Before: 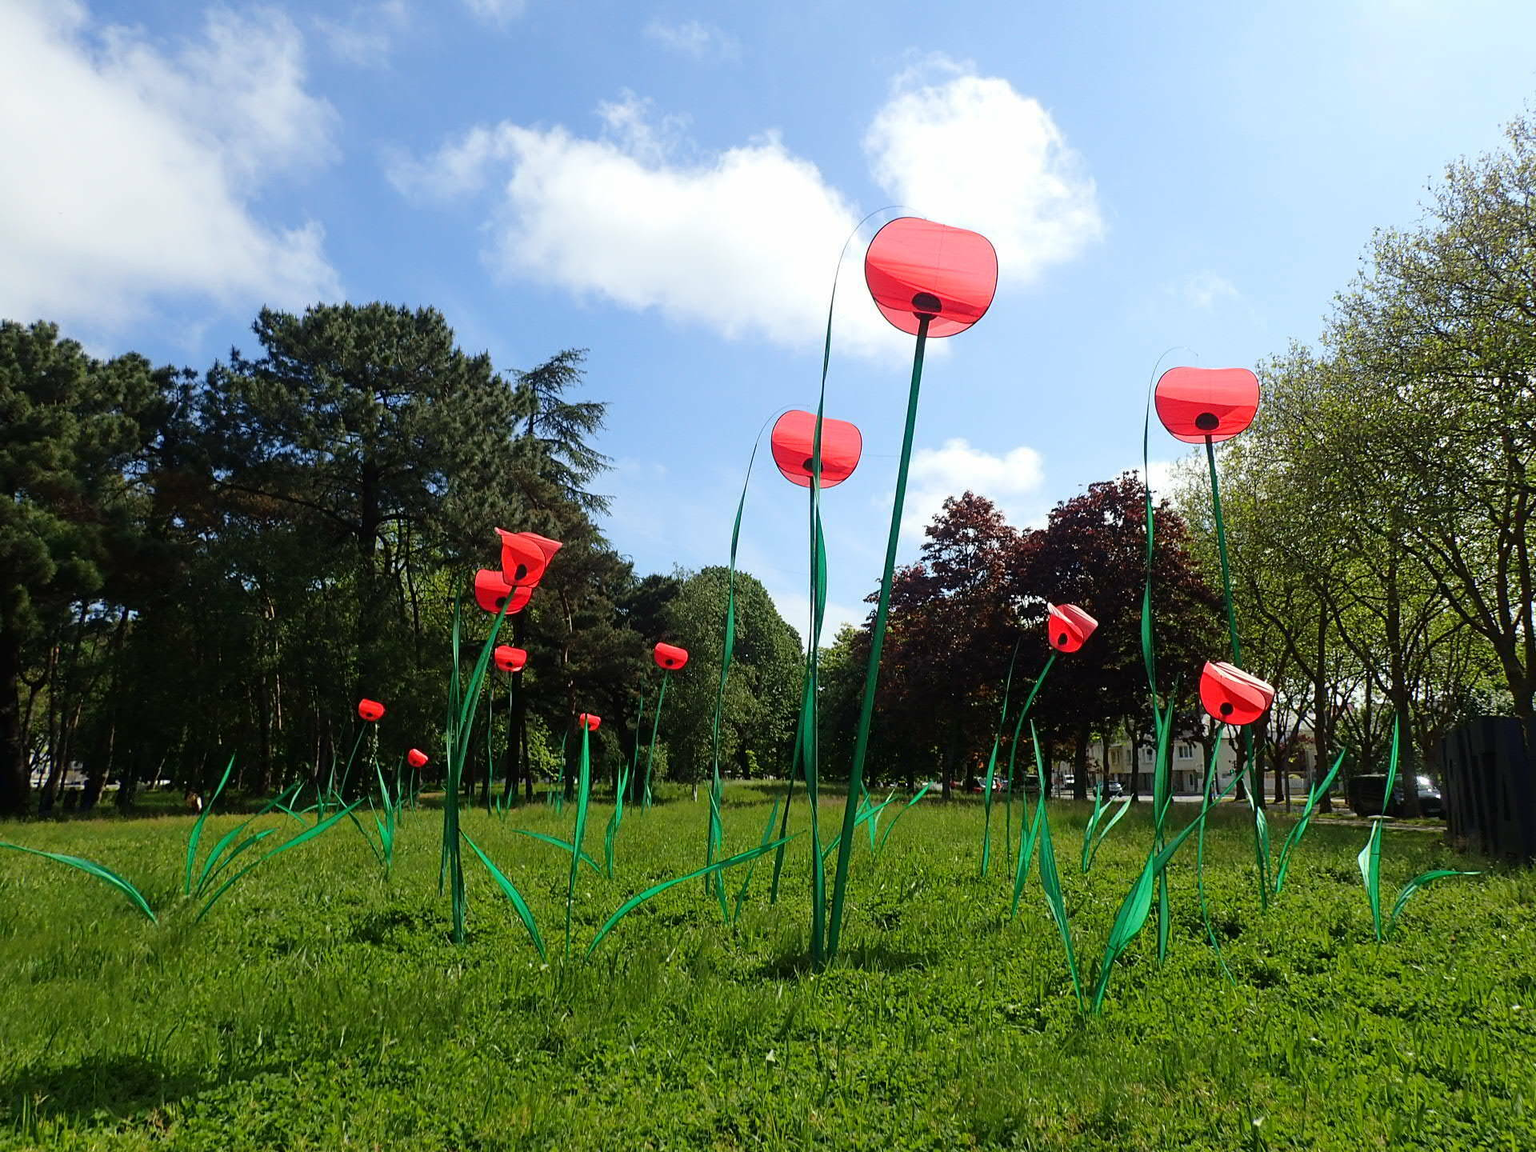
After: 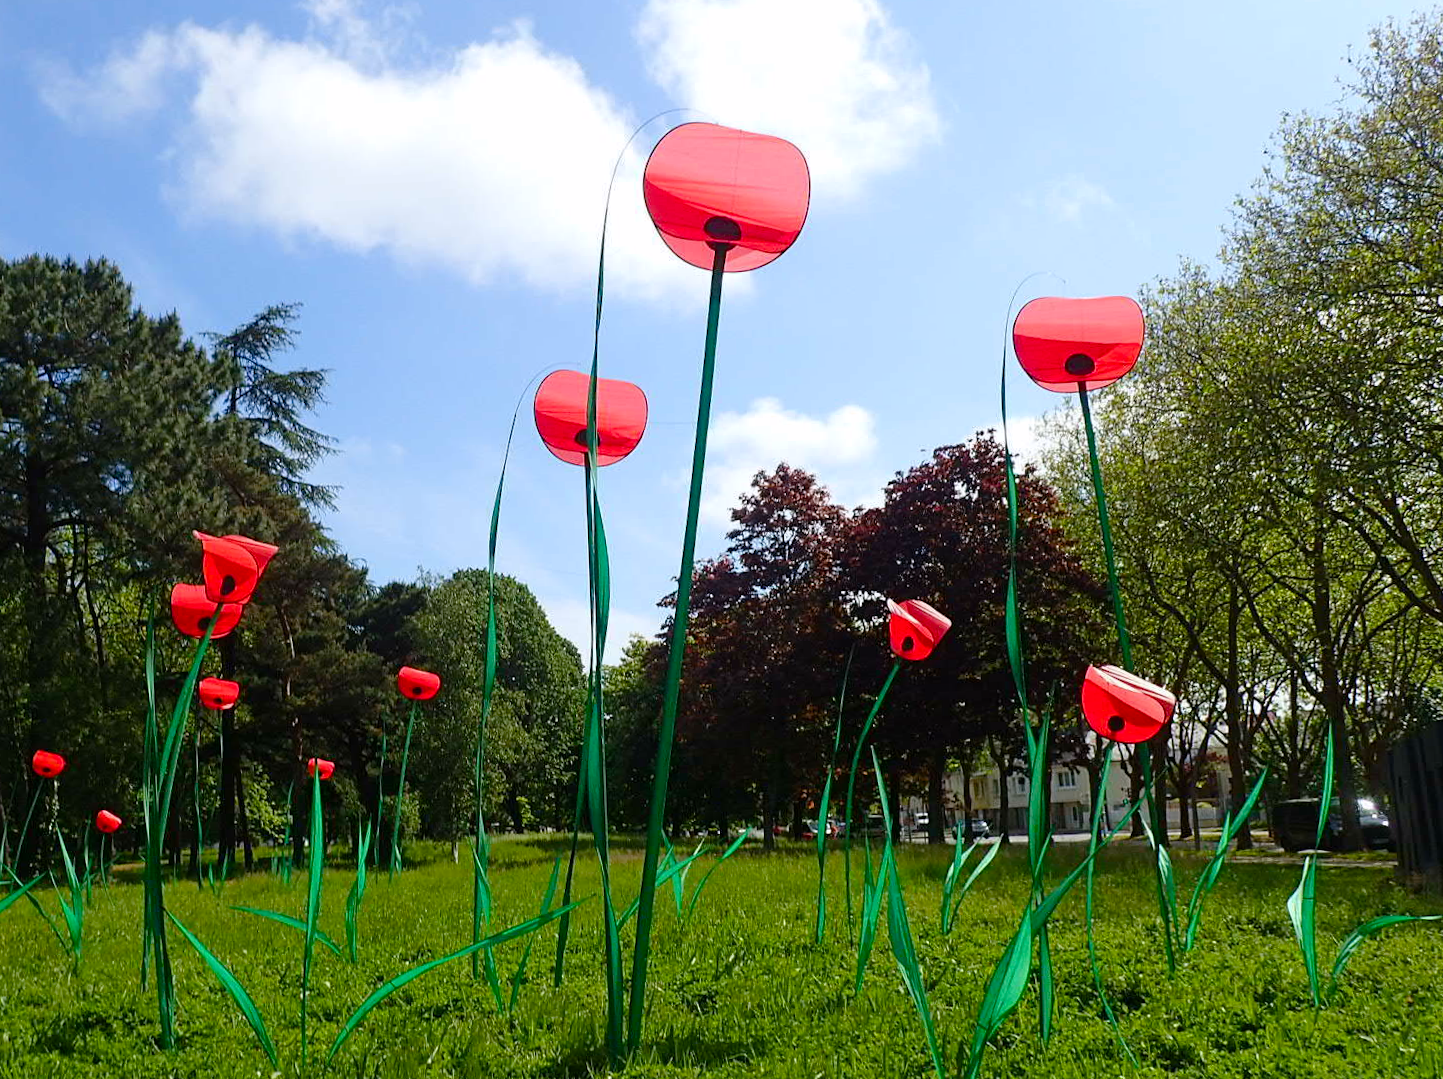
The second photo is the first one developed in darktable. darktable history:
color balance rgb: perceptual saturation grading › global saturation 20%, perceptual saturation grading › highlights -25%, perceptual saturation grading › shadows 25%
white balance: red 1.004, blue 1.024
rotate and perspective: rotation -2.12°, lens shift (vertical) 0.009, lens shift (horizontal) -0.008, automatic cropping original format, crop left 0.036, crop right 0.964, crop top 0.05, crop bottom 0.959
crop and rotate: left 20.74%, top 7.912%, right 0.375%, bottom 13.378%
